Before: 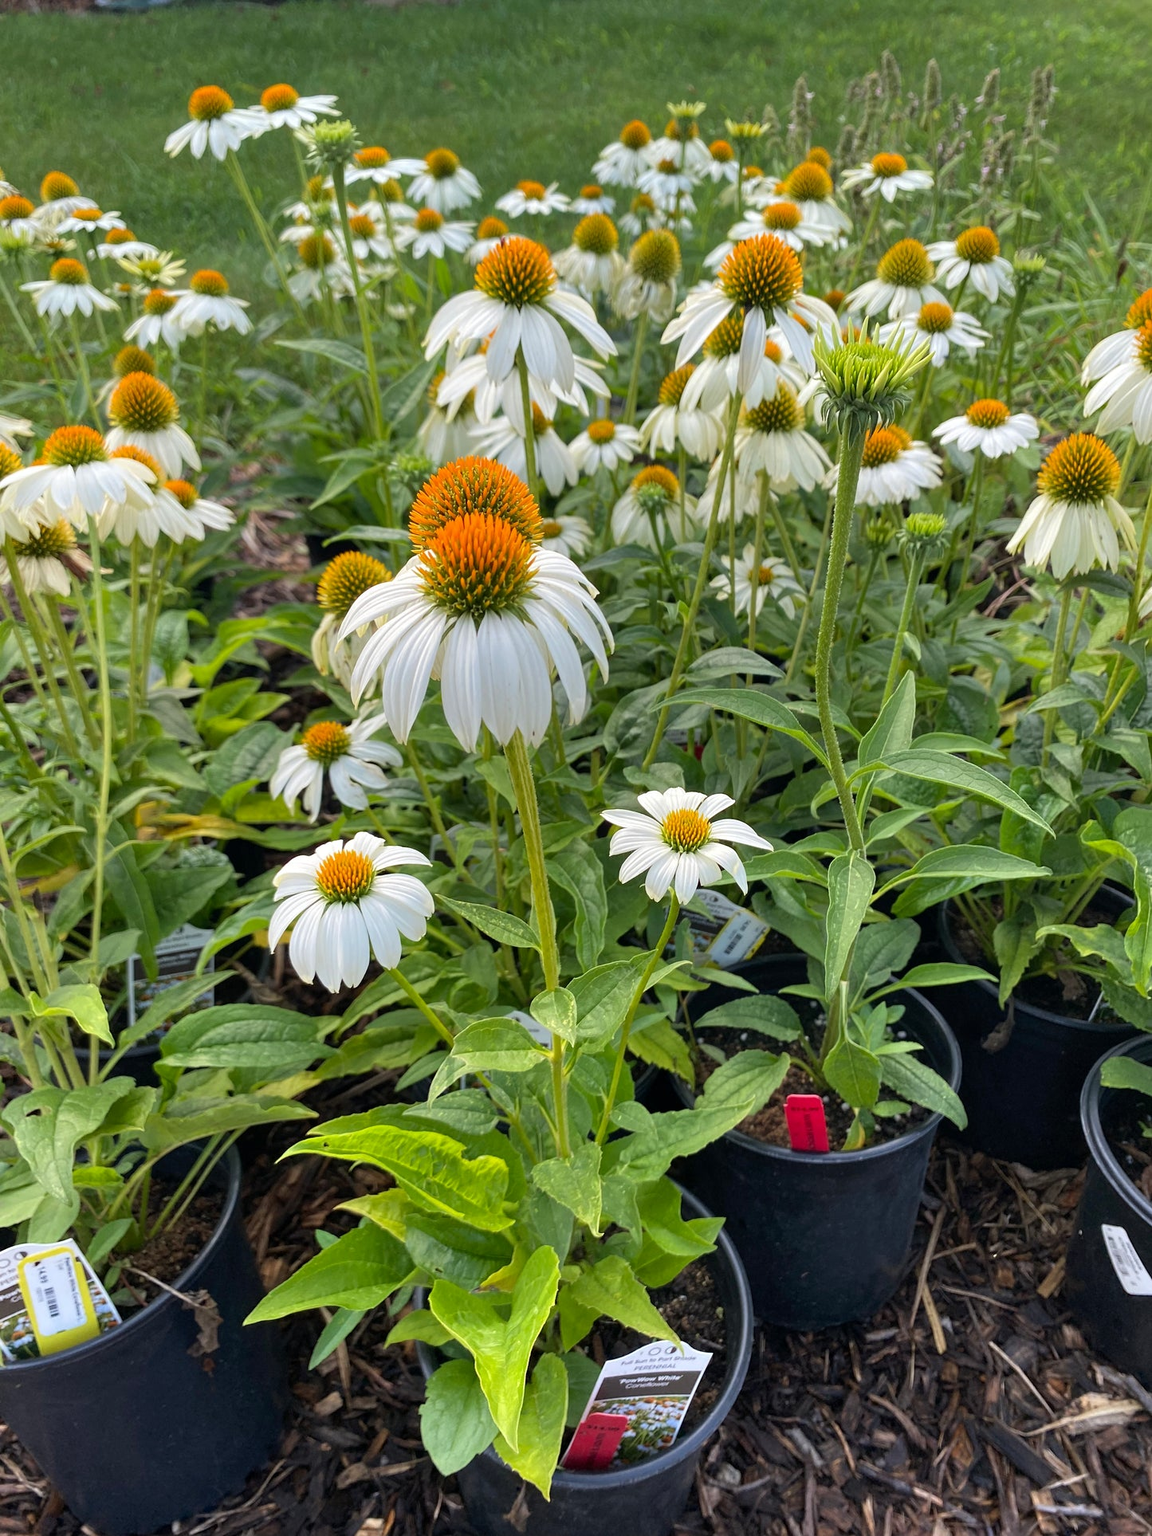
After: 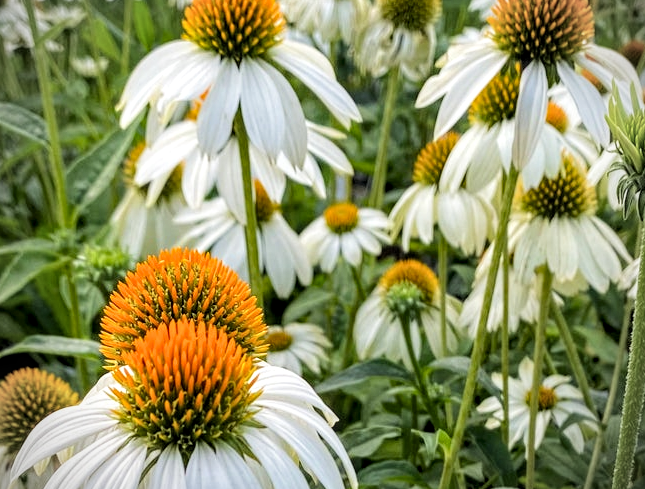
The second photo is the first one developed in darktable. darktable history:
haze removal: compatibility mode true, adaptive false
crop: left 28.627%, top 16.821%, right 26.716%, bottom 57.784%
local contrast: detail 130%
vignetting: unbound false
levels: mode automatic, levels [0.182, 0.542, 0.902]
filmic rgb: black relative exposure -5.06 EV, white relative exposure 3.56 EV, hardness 3.17, contrast 1.297, highlights saturation mix -49.97%, contrast in shadows safe
